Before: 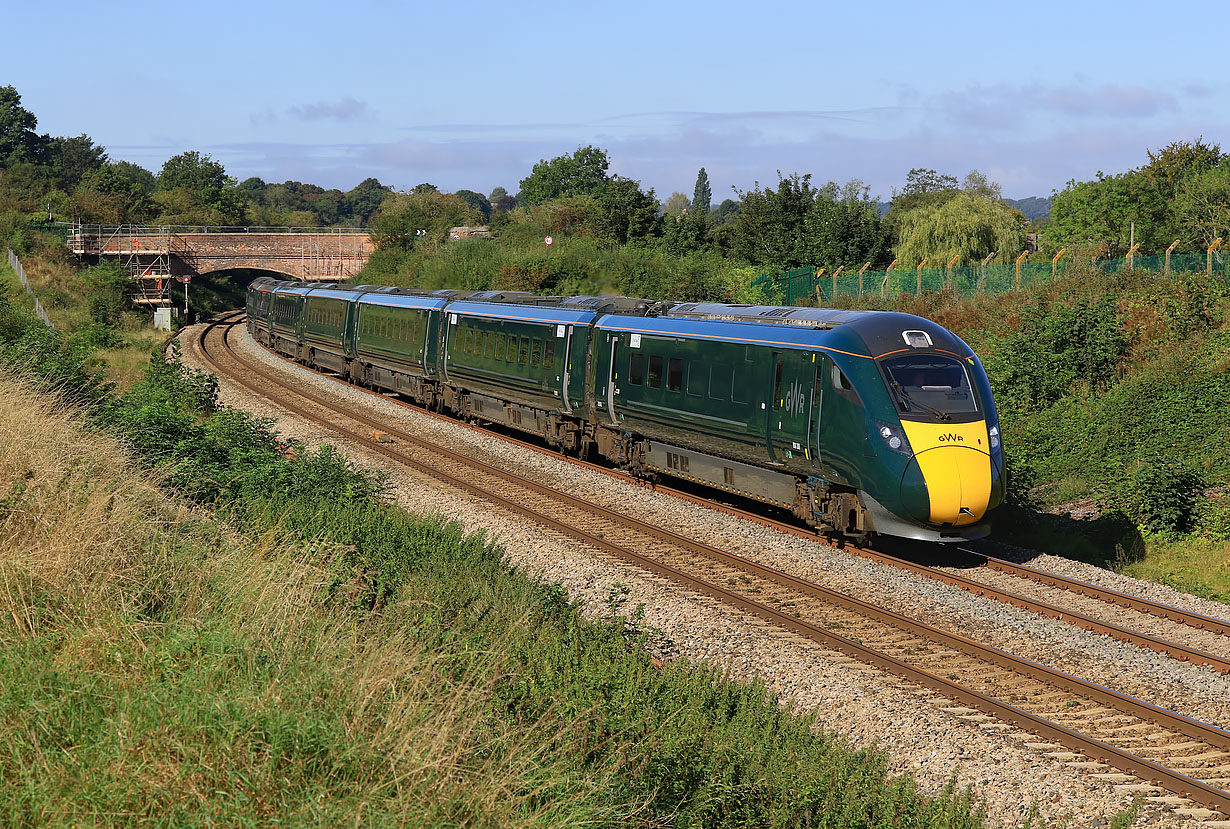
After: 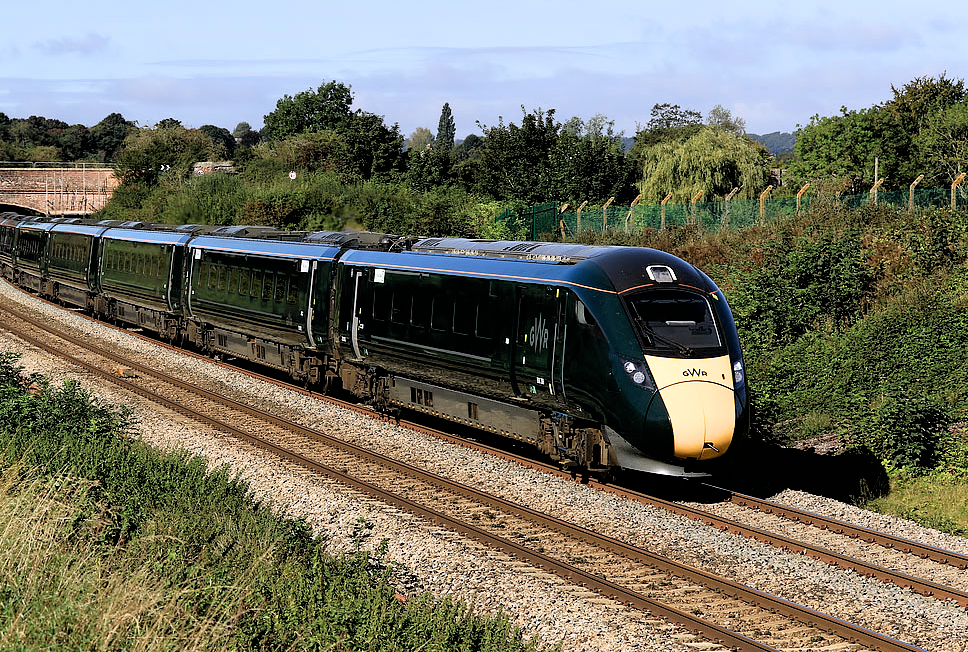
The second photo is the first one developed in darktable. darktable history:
filmic rgb: black relative exposure -3.52 EV, white relative exposure 2.25 EV, hardness 3.41
crop and rotate: left 20.842%, top 7.956%, right 0.416%, bottom 13.374%
